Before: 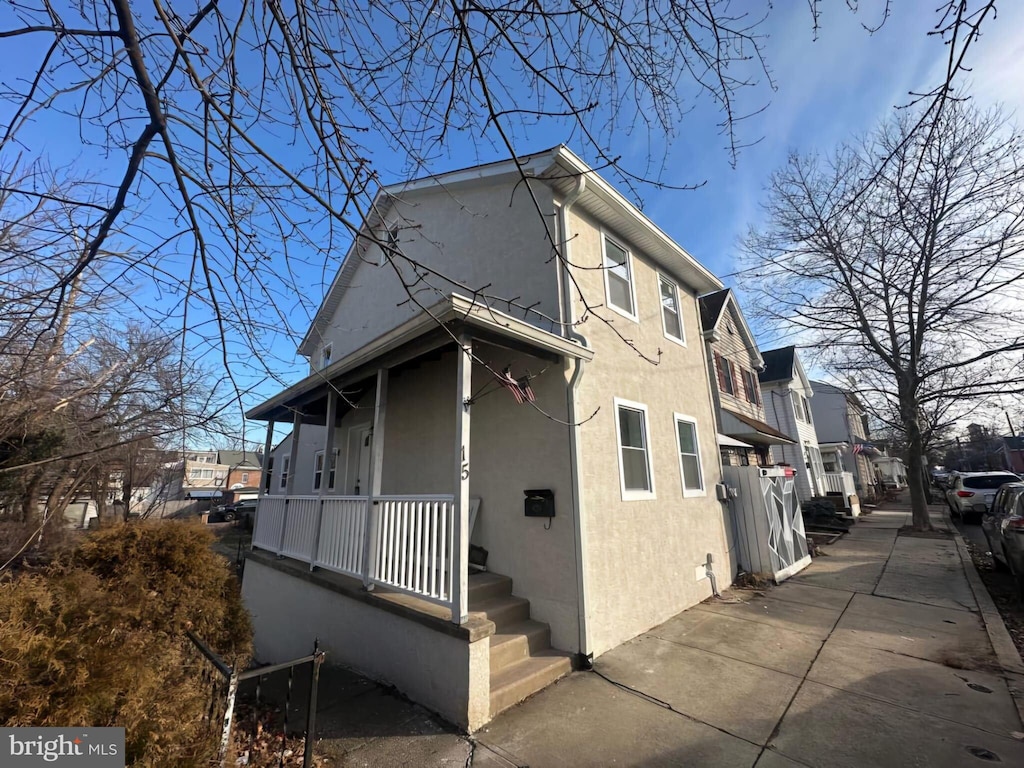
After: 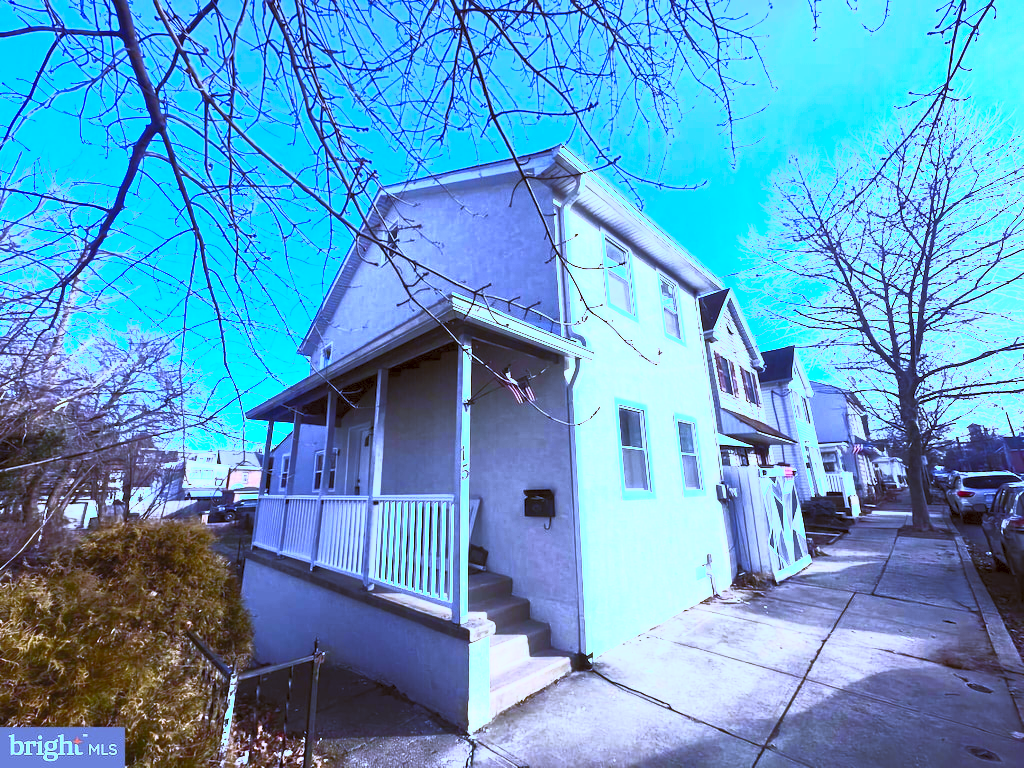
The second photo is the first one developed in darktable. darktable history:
white balance: red 0.766, blue 1.537
color correction: highlights a* 6.27, highlights b* 8.19, shadows a* 5.94, shadows b* 7.23, saturation 0.9
contrast brightness saturation: contrast 1, brightness 1, saturation 1
